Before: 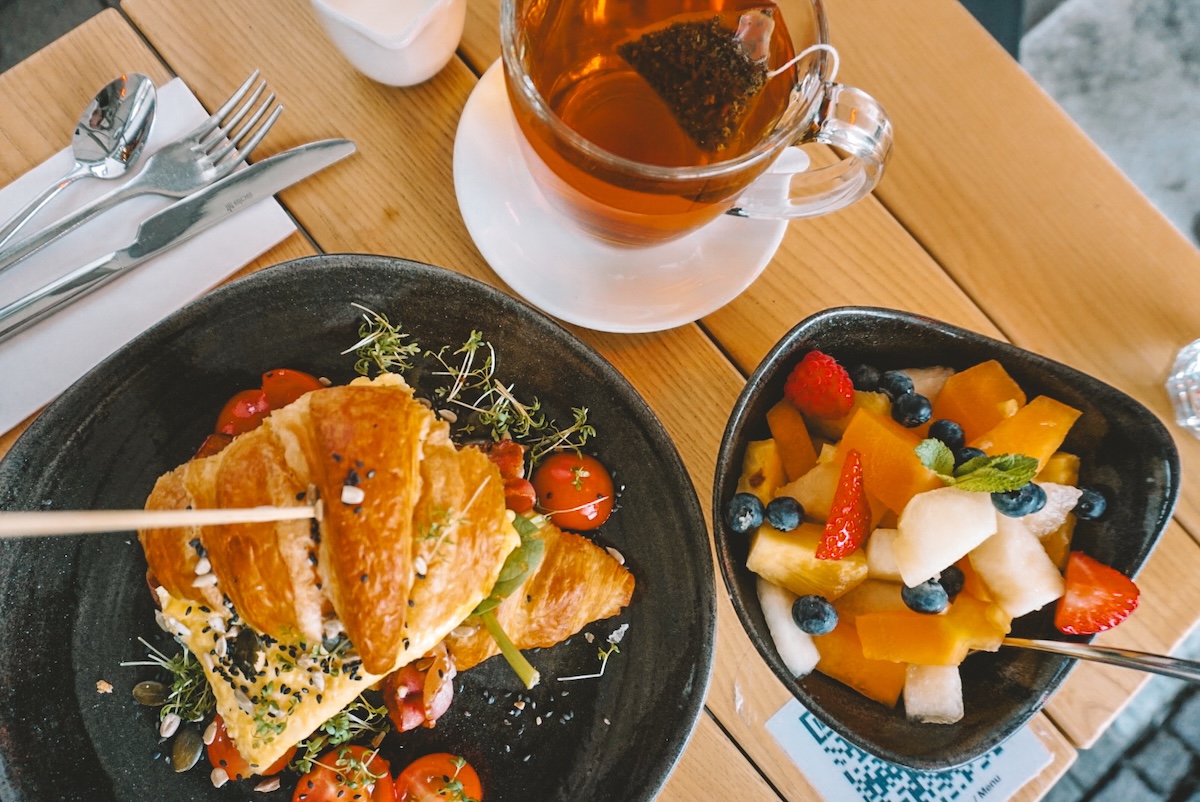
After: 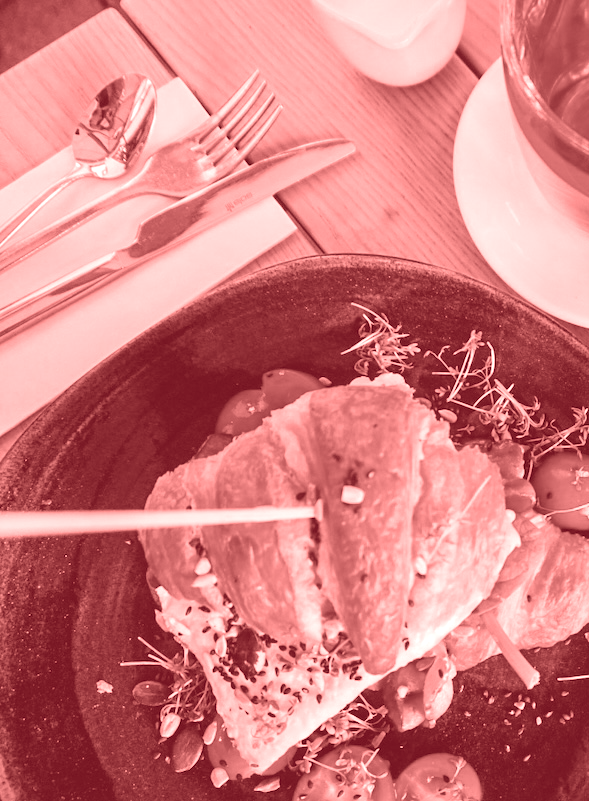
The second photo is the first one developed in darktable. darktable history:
colorize: saturation 60%, source mix 100%
crop and rotate: left 0%, top 0%, right 50.845%
color balance rgb: linear chroma grading › global chroma 15%, perceptual saturation grading › global saturation 30%
